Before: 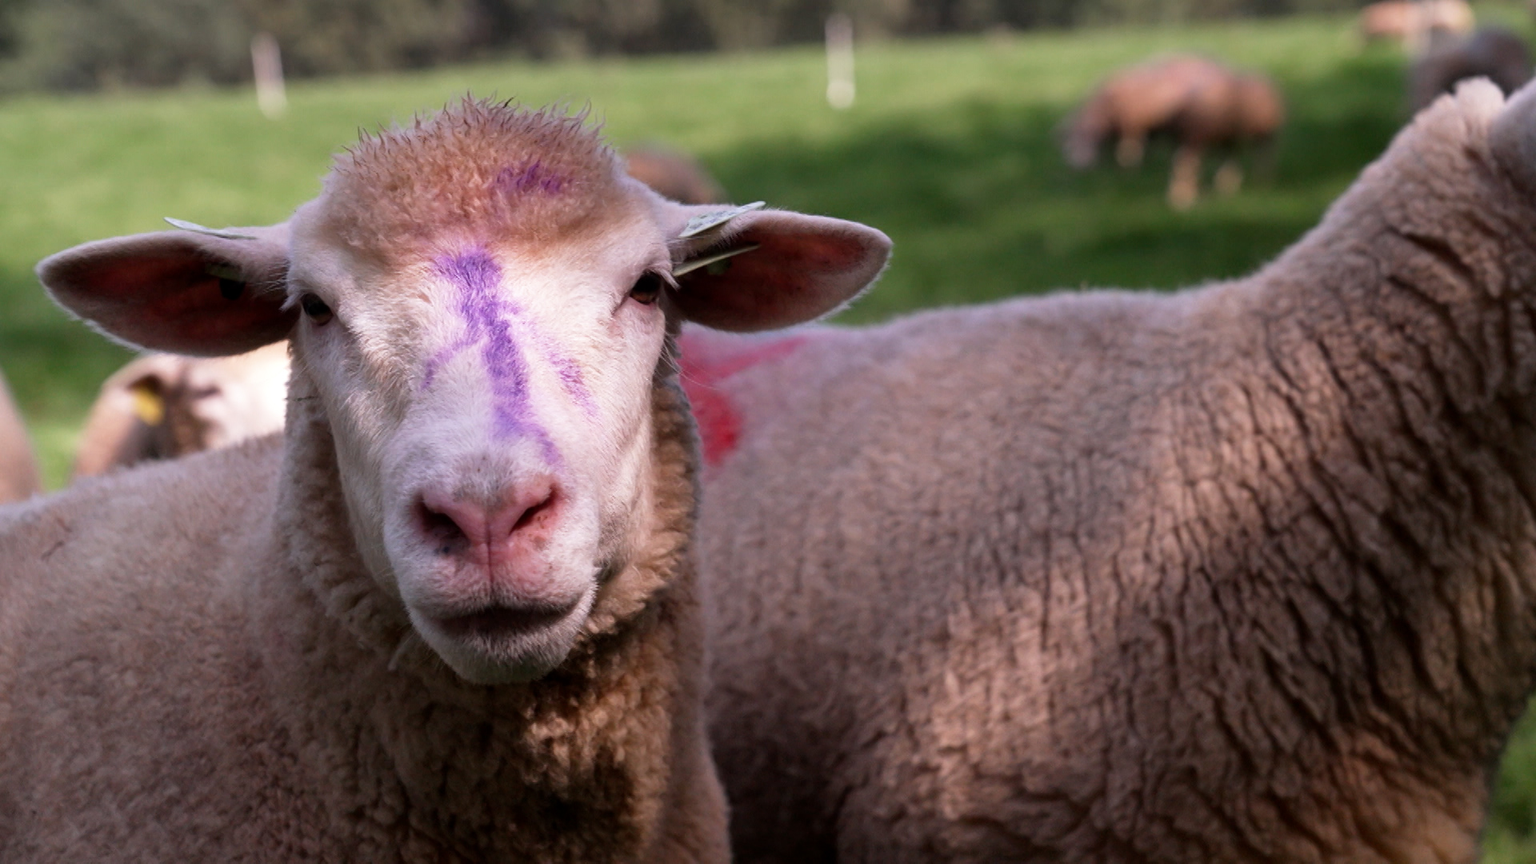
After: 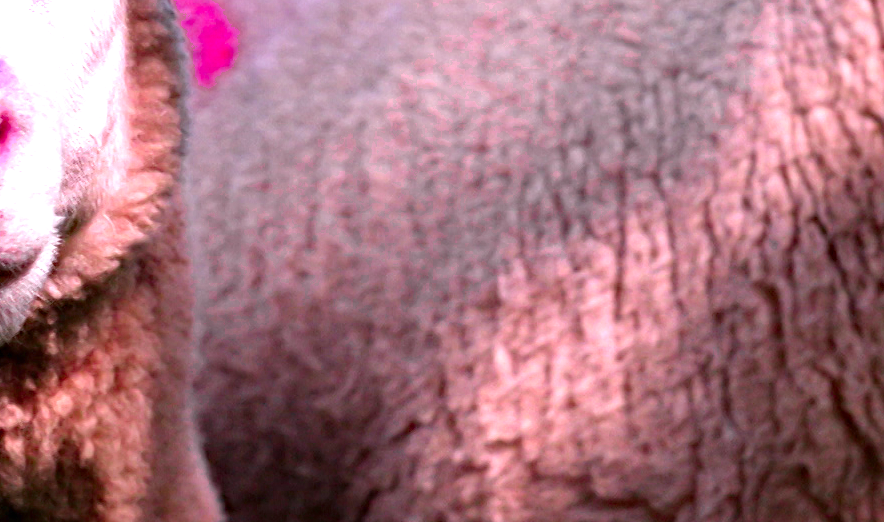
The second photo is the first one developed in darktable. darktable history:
color calibration: illuminant as shot in camera, x 0.358, y 0.373, temperature 4628.91 K
color zones: curves: ch0 [(0, 0.533) (0.126, 0.533) (0.234, 0.533) (0.368, 0.357) (0.5, 0.5) (0.625, 0.5) (0.74, 0.637) (0.875, 0.5)]; ch1 [(0.004, 0.708) (0.129, 0.662) (0.25, 0.5) (0.375, 0.331) (0.496, 0.396) (0.625, 0.649) (0.739, 0.26) (0.875, 0.5) (1, 0.478)]; ch2 [(0, 0.409) (0.132, 0.403) (0.236, 0.558) (0.379, 0.448) (0.5, 0.5) (0.625, 0.5) (0.691, 0.39) (0.875, 0.5)]
haze removal: adaptive false
crop: left 35.808%, top 45.718%, right 18.124%, bottom 5.874%
exposure: black level correction 0, exposure 1.199 EV, compensate highlight preservation false
